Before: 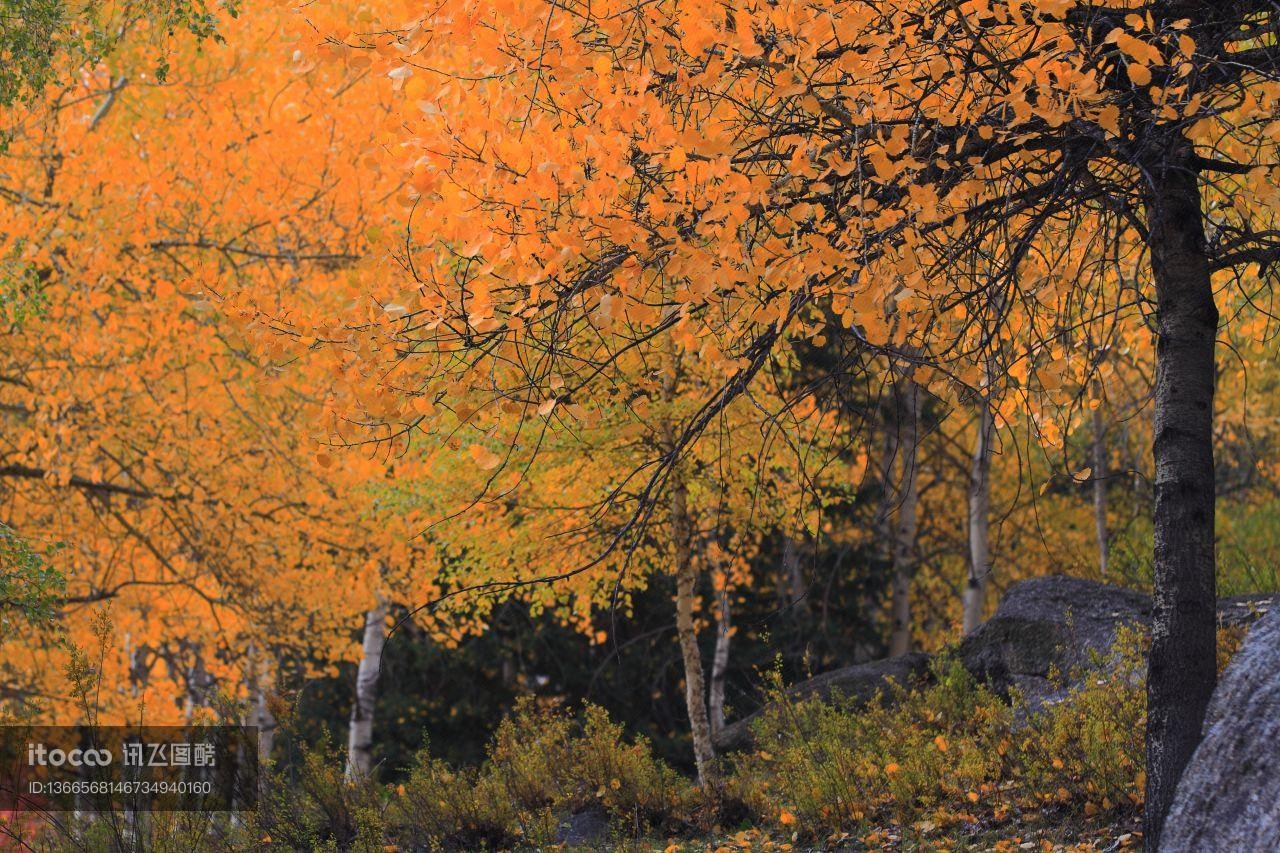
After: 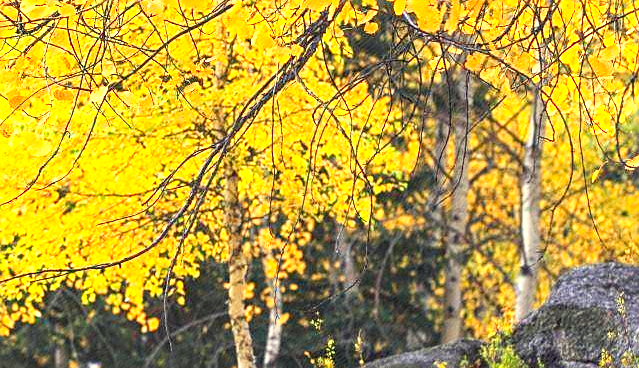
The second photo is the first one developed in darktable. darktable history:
local contrast: on, module defaults
exposure: exposure 1 EV, compensate highlight preservation false
crop: left 35.073%, top 36.778%, right 14.956%, bottom 19.976%
contrast brightness saturation: contrast 0.24, brightness 0.26, saturation 0.392
sharpen: on, module defaults
tone curve: curves: ch0 [(0, 0) (0.541, 0.628) (0.906, 0.997)], preserve colors none
color correction: highlights a* -5.67, highlights b* 11.25
